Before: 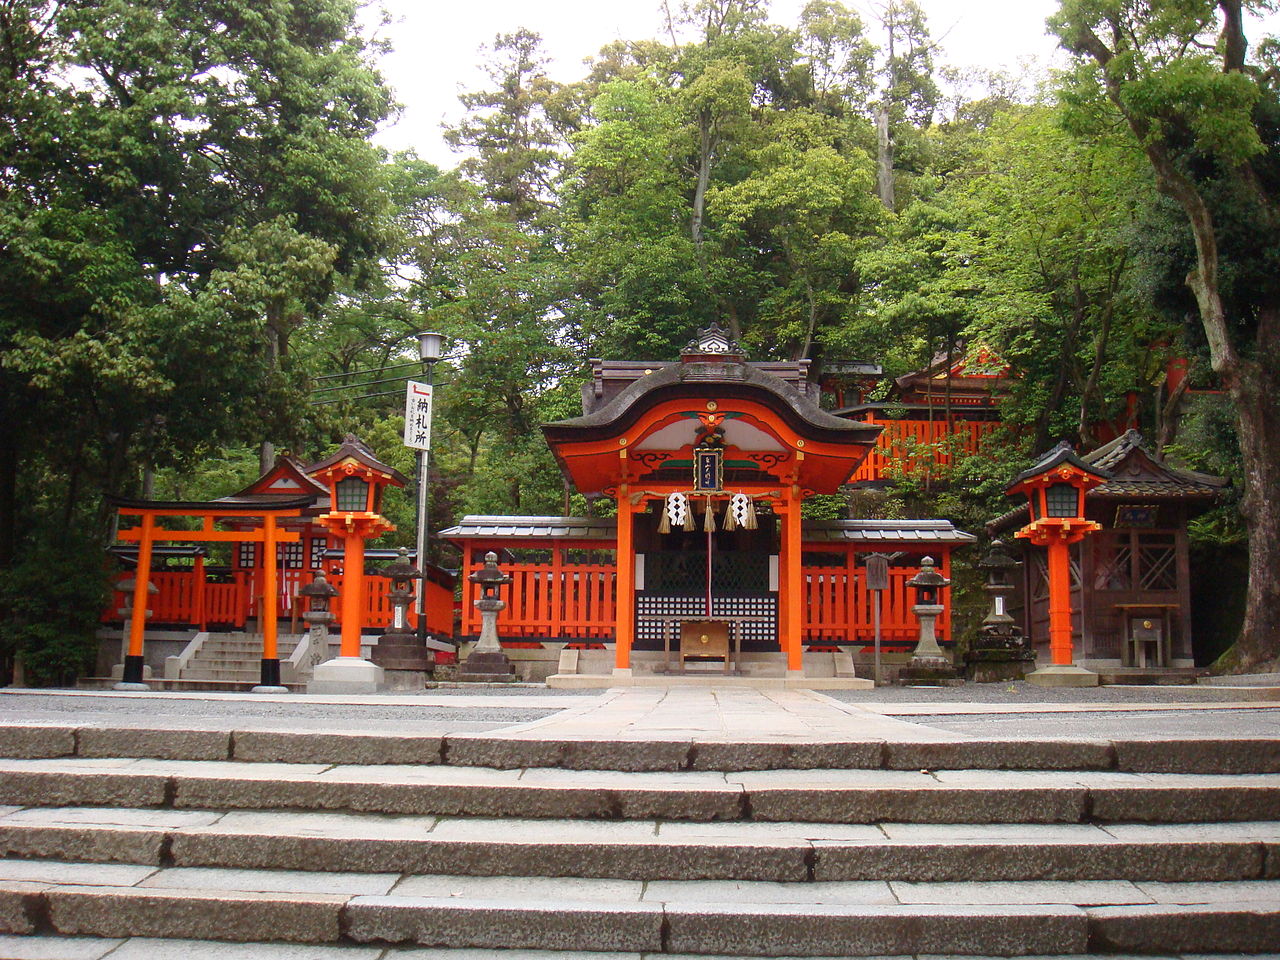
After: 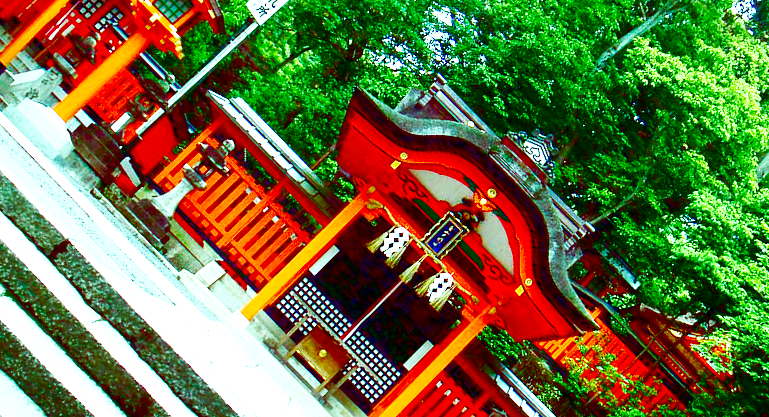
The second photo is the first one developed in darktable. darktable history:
base curve: curves: ch0 [(0, 0) (0.028, 0.03) (0.121, 0.232) (0.46, 0.748) (0.859, 0.968) (1, 1)], preserve colors none
crop and rotate: angle -44.76°, top 16.552%, right 0.888%, bottom 11.653%
contrast brightness saturation: brightness -0.986, saturation 0.989
exposure: black level correction 0, exposure 1.172 EV, compensate highlight preservation false
color balance rgb: highlights gain › chroma 7.558%, highlights gain › hue 186.95°, global offset › luminance -0.836%, linear chroma grading › shadows 31.871%, linear chroma grading › global chroma -2.105%, linear chroma grading › mid-tones 4.151%, perceptual saturation grading › global saturation 0.935%, perceptual brilliance grading › global brilliance 2.833%, perceptual brilliance grading › highlights -2.331%, perceptual brilliance grading › shadows 3.145%, global vibrance 9.606%
shadows and highlights: soften with gaussian
